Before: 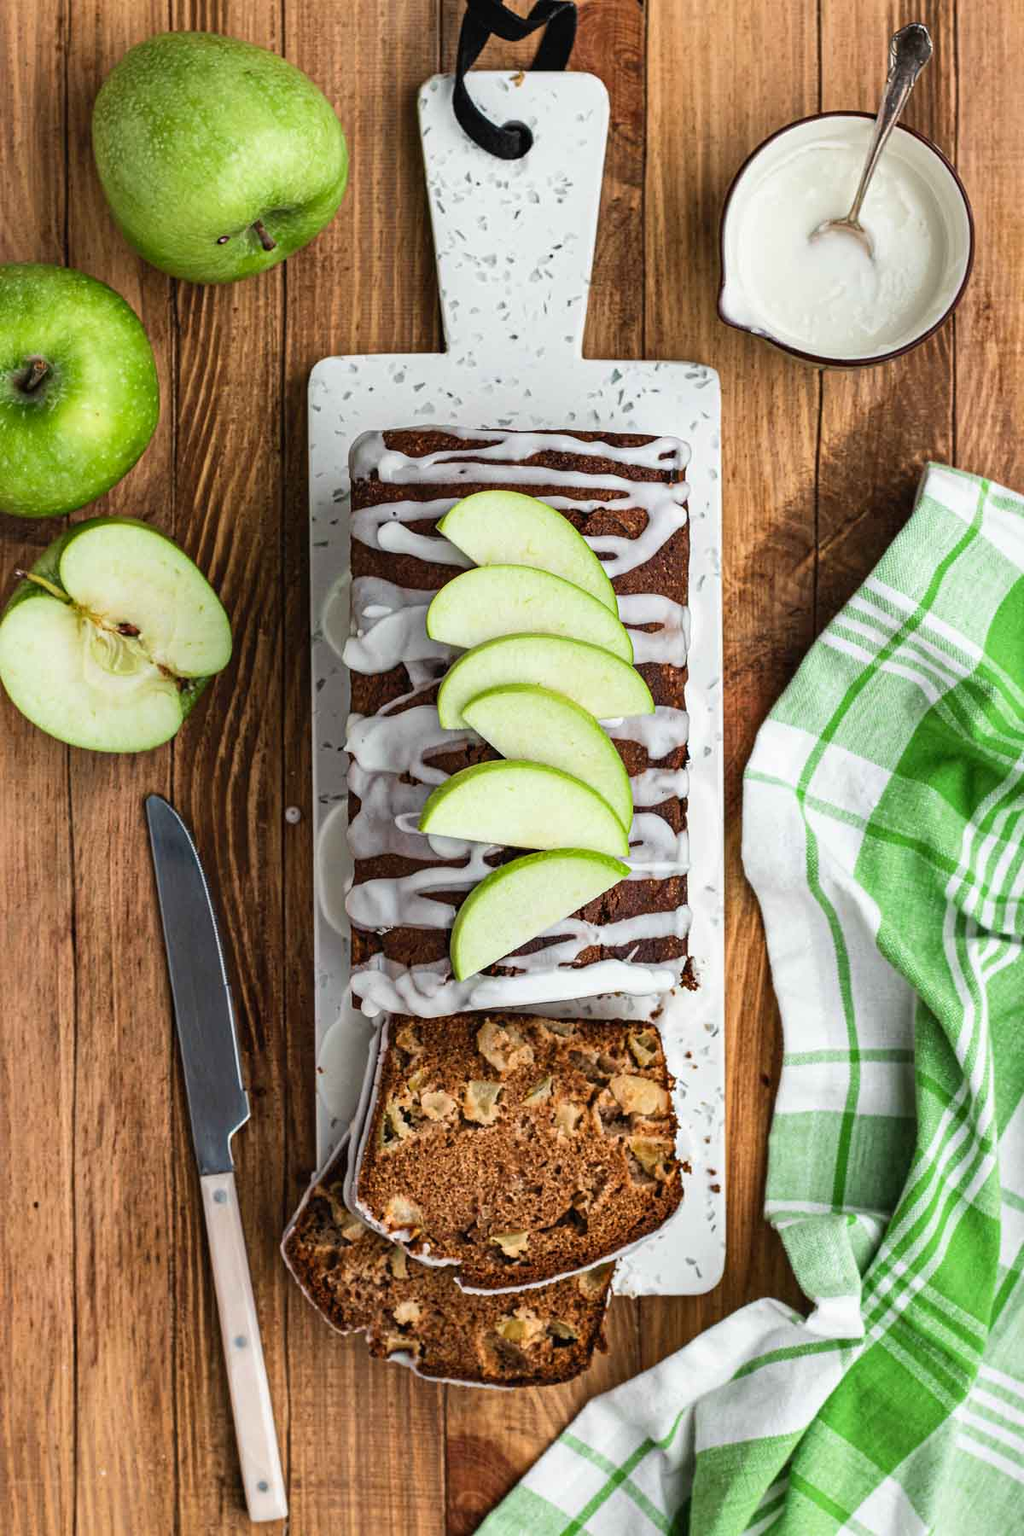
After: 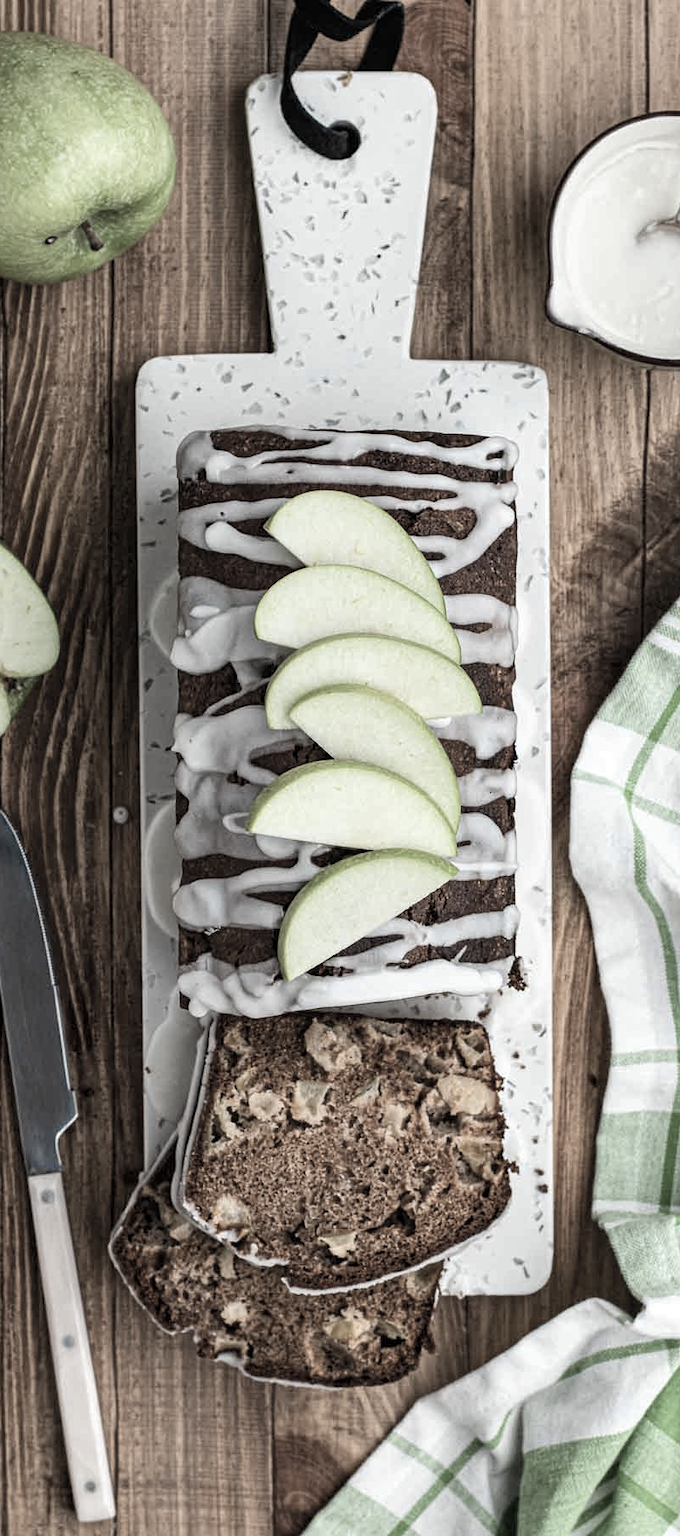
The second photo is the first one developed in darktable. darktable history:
crop: left 16.899%, right 16.556%
color zones: curves: ch1 [(0.238, 0.163) (0.476, 0.2) (0.733, 0.322) (0.848, 0.134)]
local contrast: highlights 100%, shadows 100%, detail 120%, midtone range 0.2
